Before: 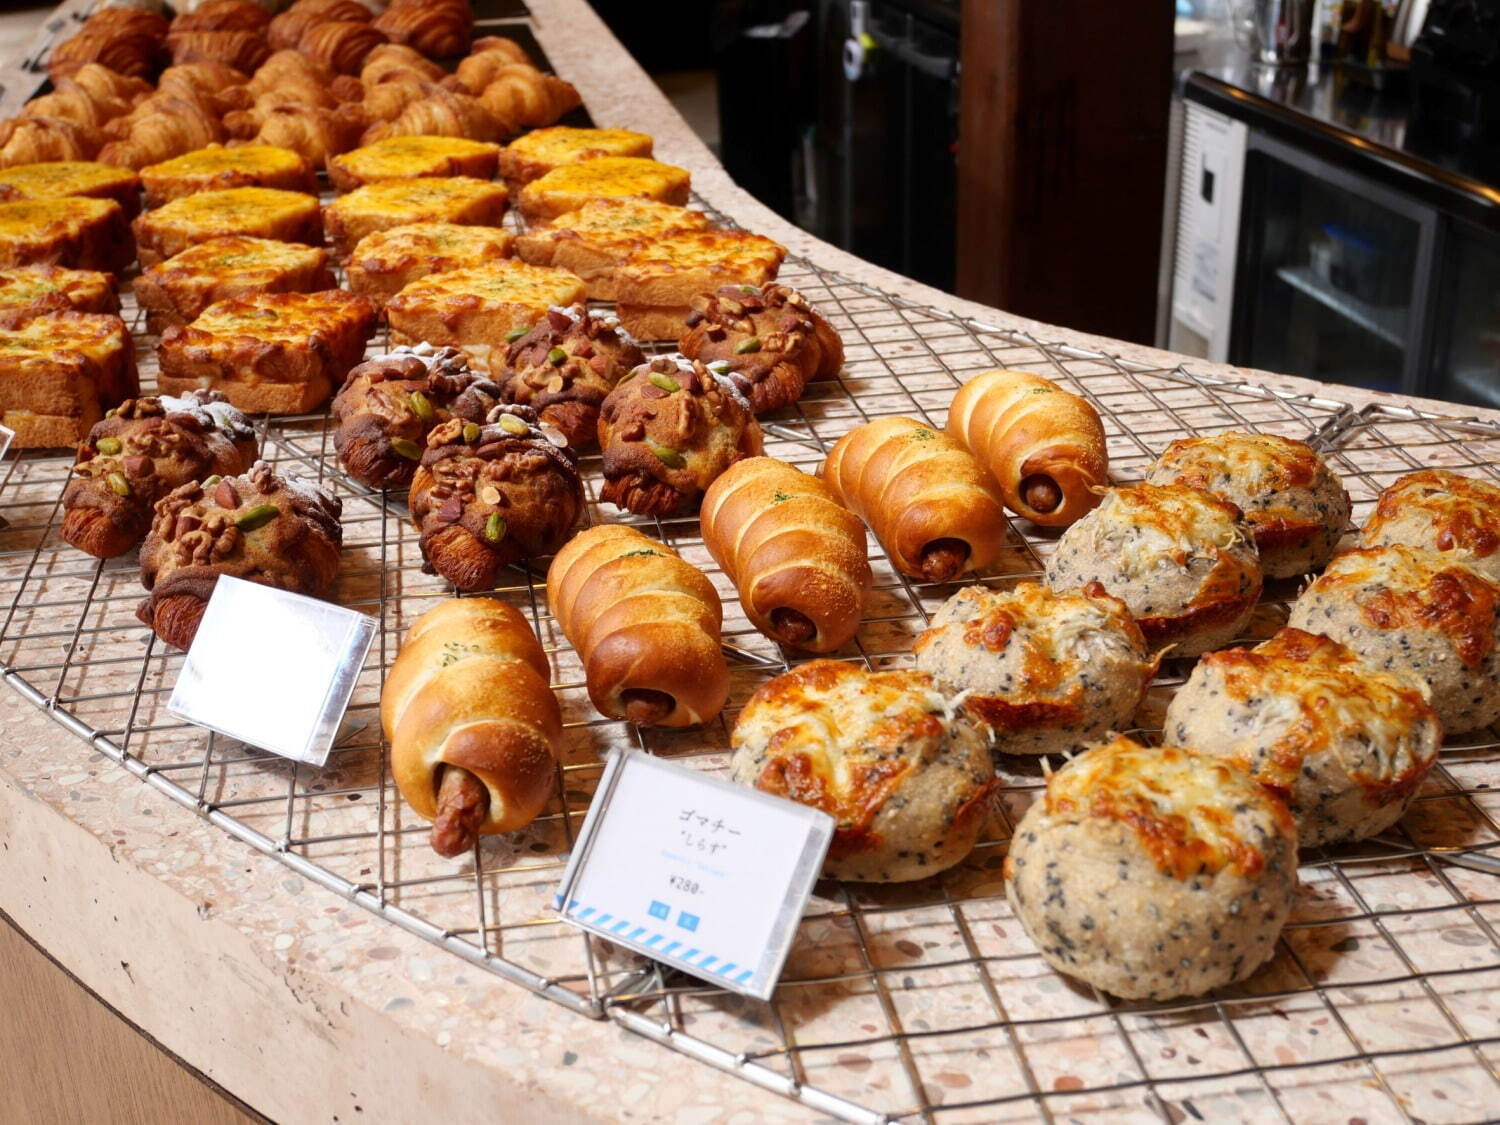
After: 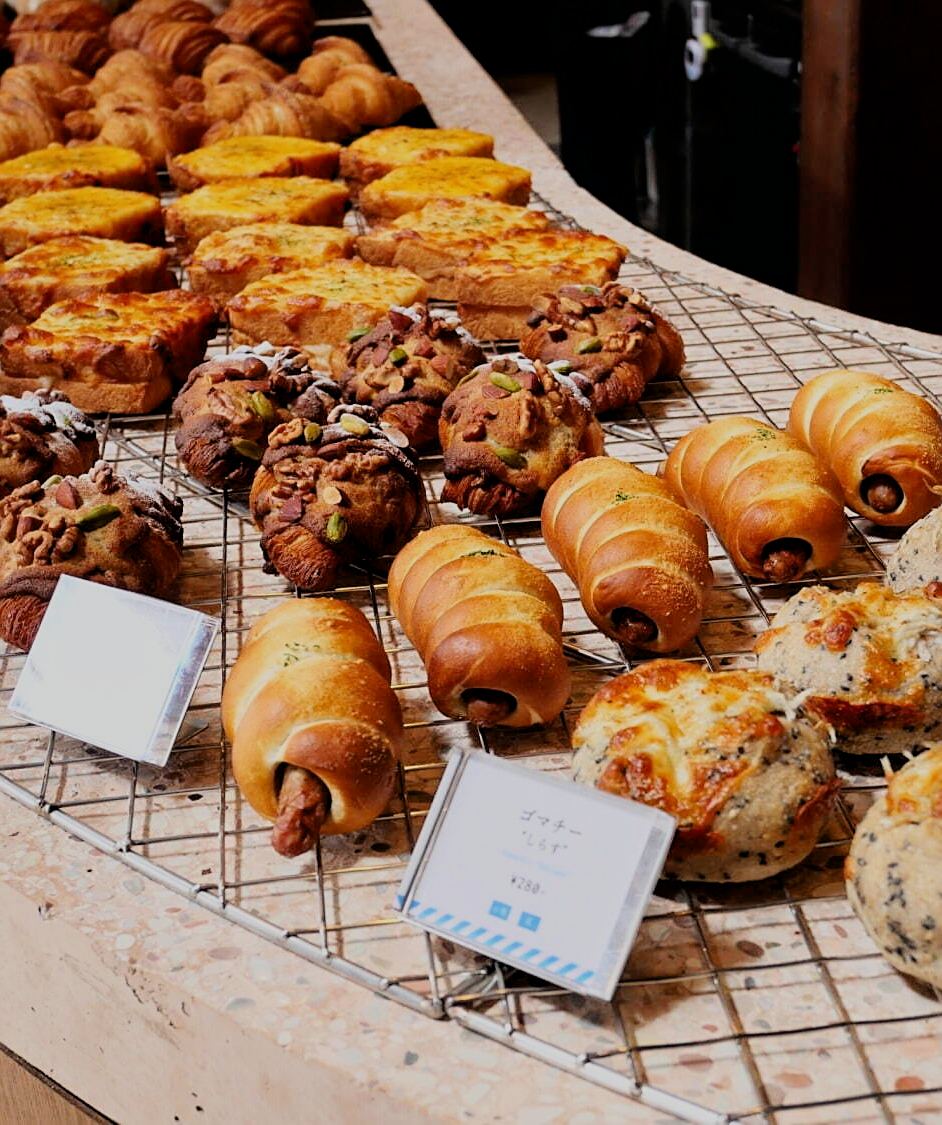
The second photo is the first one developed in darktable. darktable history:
sharpen: on, module defaults
contrast equalizer: octaves 7, y [[0.524 ×6], [0.512 ×6], [0.379 ×6], [0 ×6], [0 ×6]]
crop: left 10.644%, right 26.528%
filmic rgb: black relative exposure -7.15 EV, white relative exposure 5.36 EV, hardness 3.02, color science v6 (2022)
